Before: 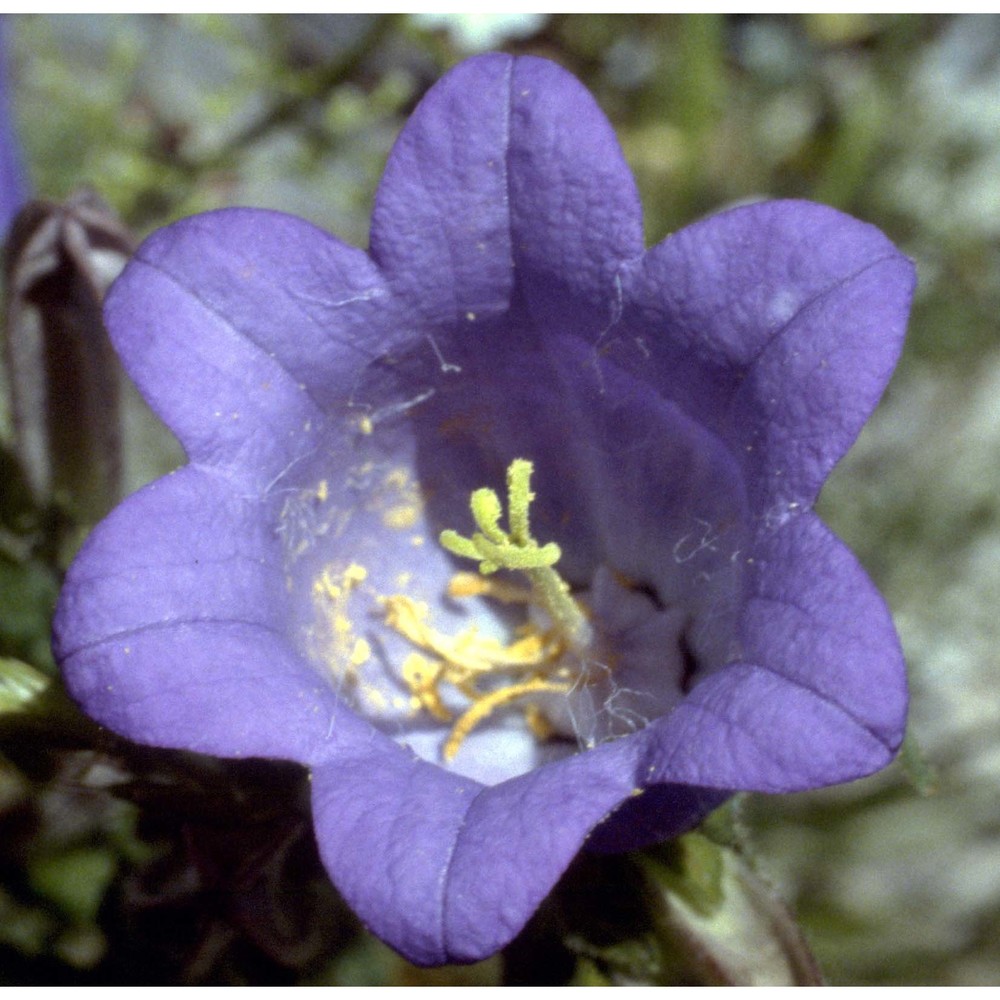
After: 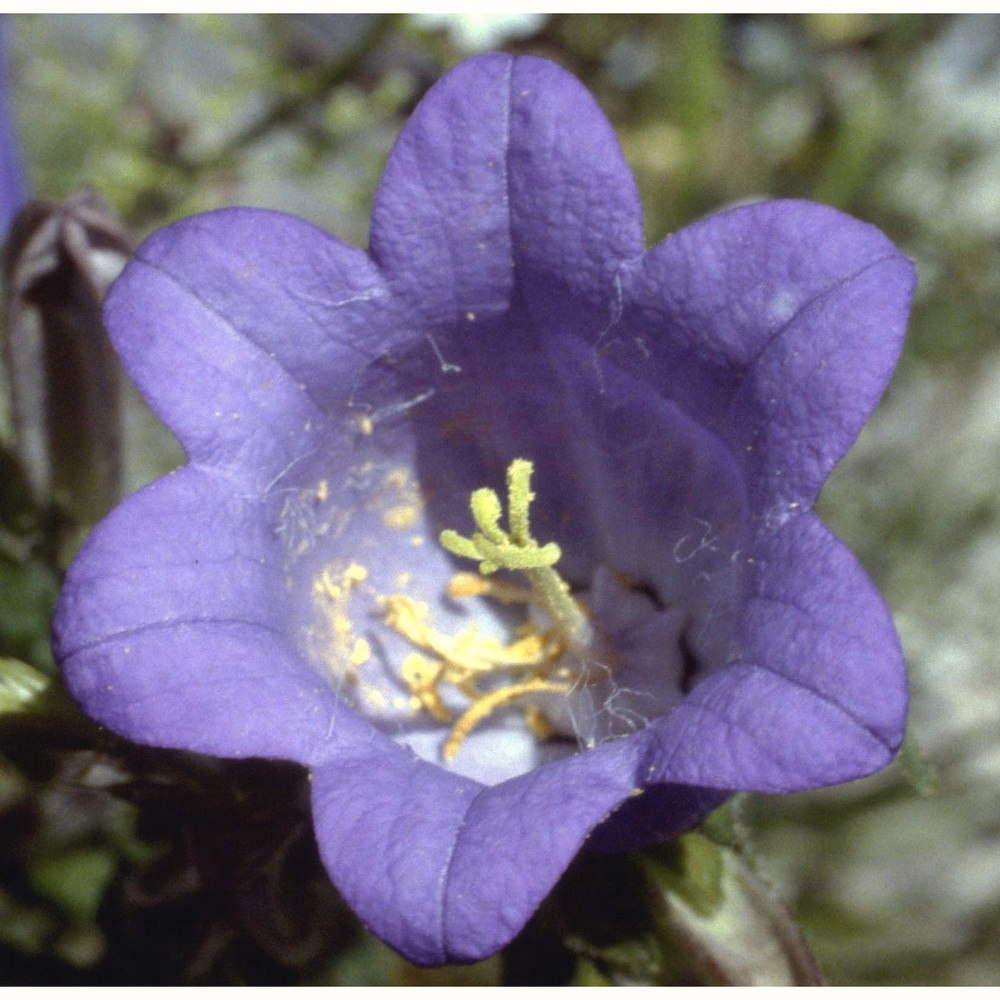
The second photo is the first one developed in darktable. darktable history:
color balance rgb: highlights gain › chroma 1.035%, highlights gain › hue 60.06°, global offset › luminance 0.479%, global offset › hue 169.44°, perceptual saturation grading › global saturation -2.103%, perceptual saturation grading › highlights -8.294%, perceptual saturation grading › mid-tones 8.57%, perceptual saturation grading › shadows 3.245%
